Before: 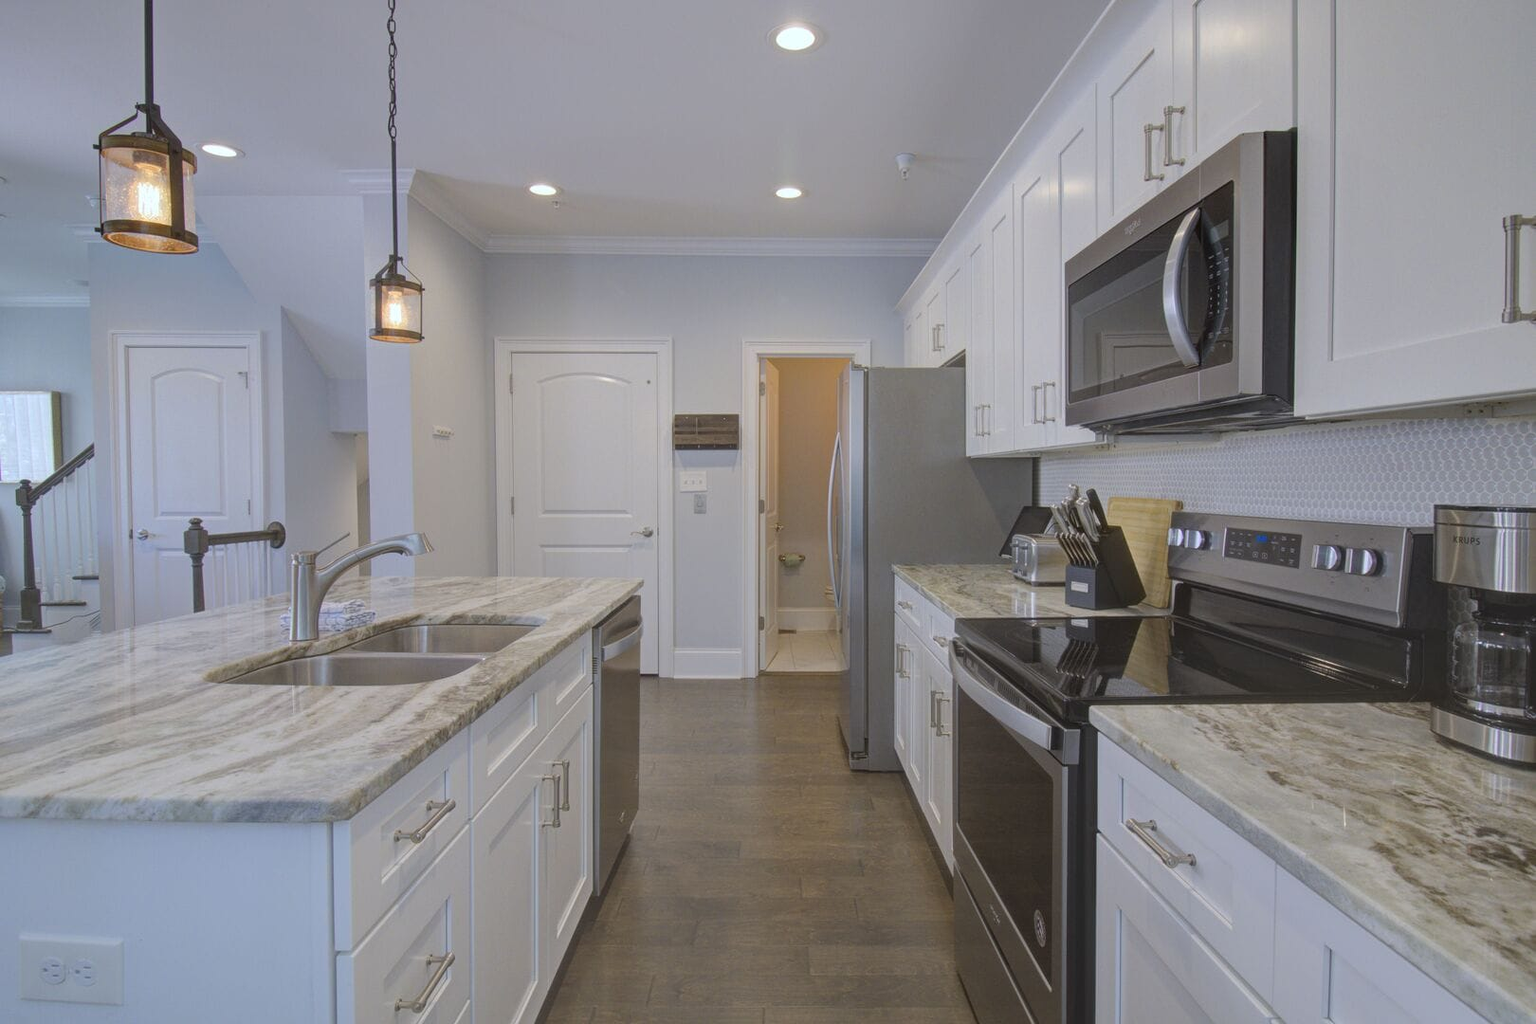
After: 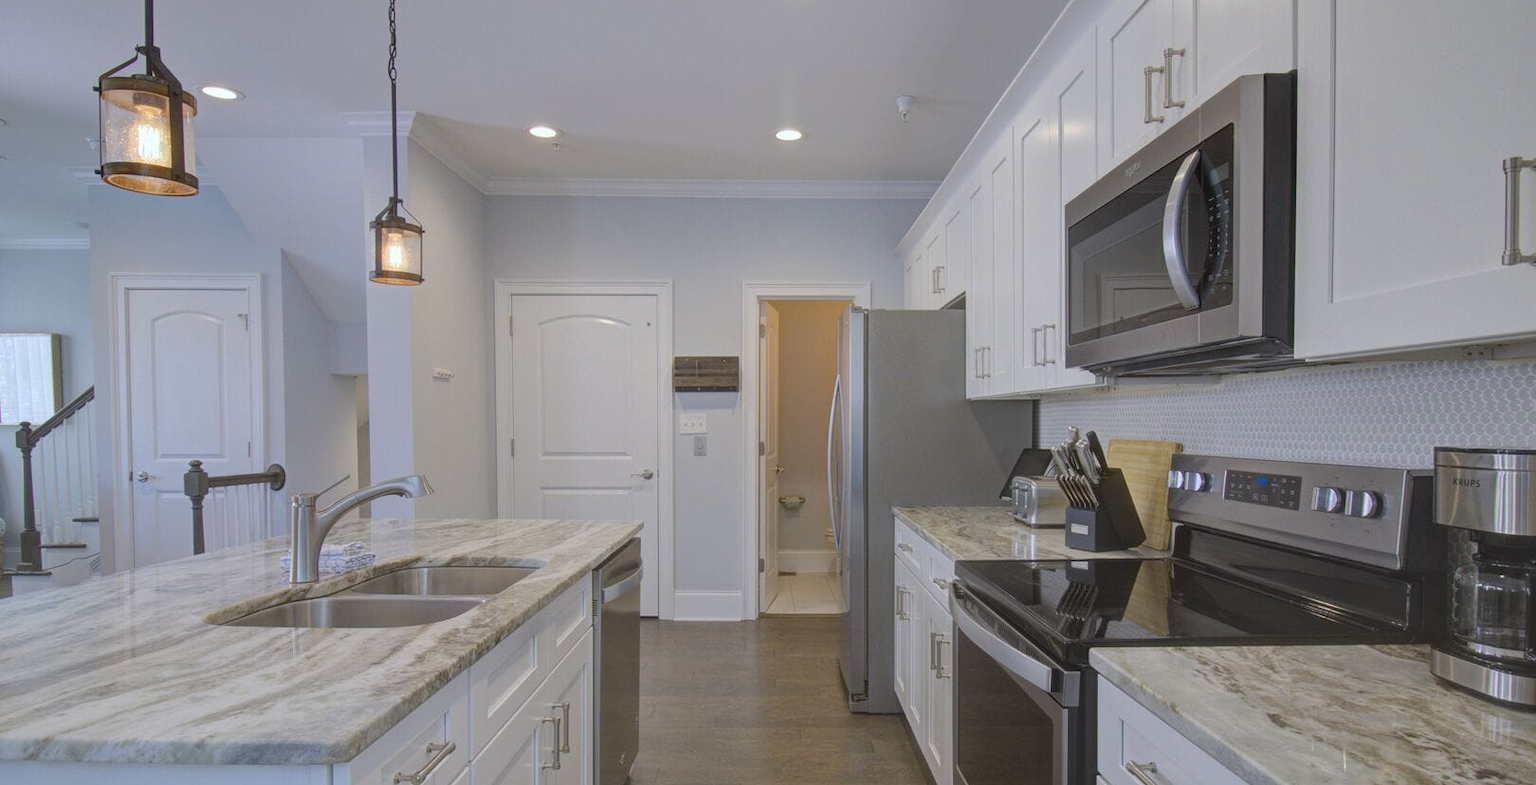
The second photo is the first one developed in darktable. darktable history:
crop: top 5.667%, bottom 17.637%
